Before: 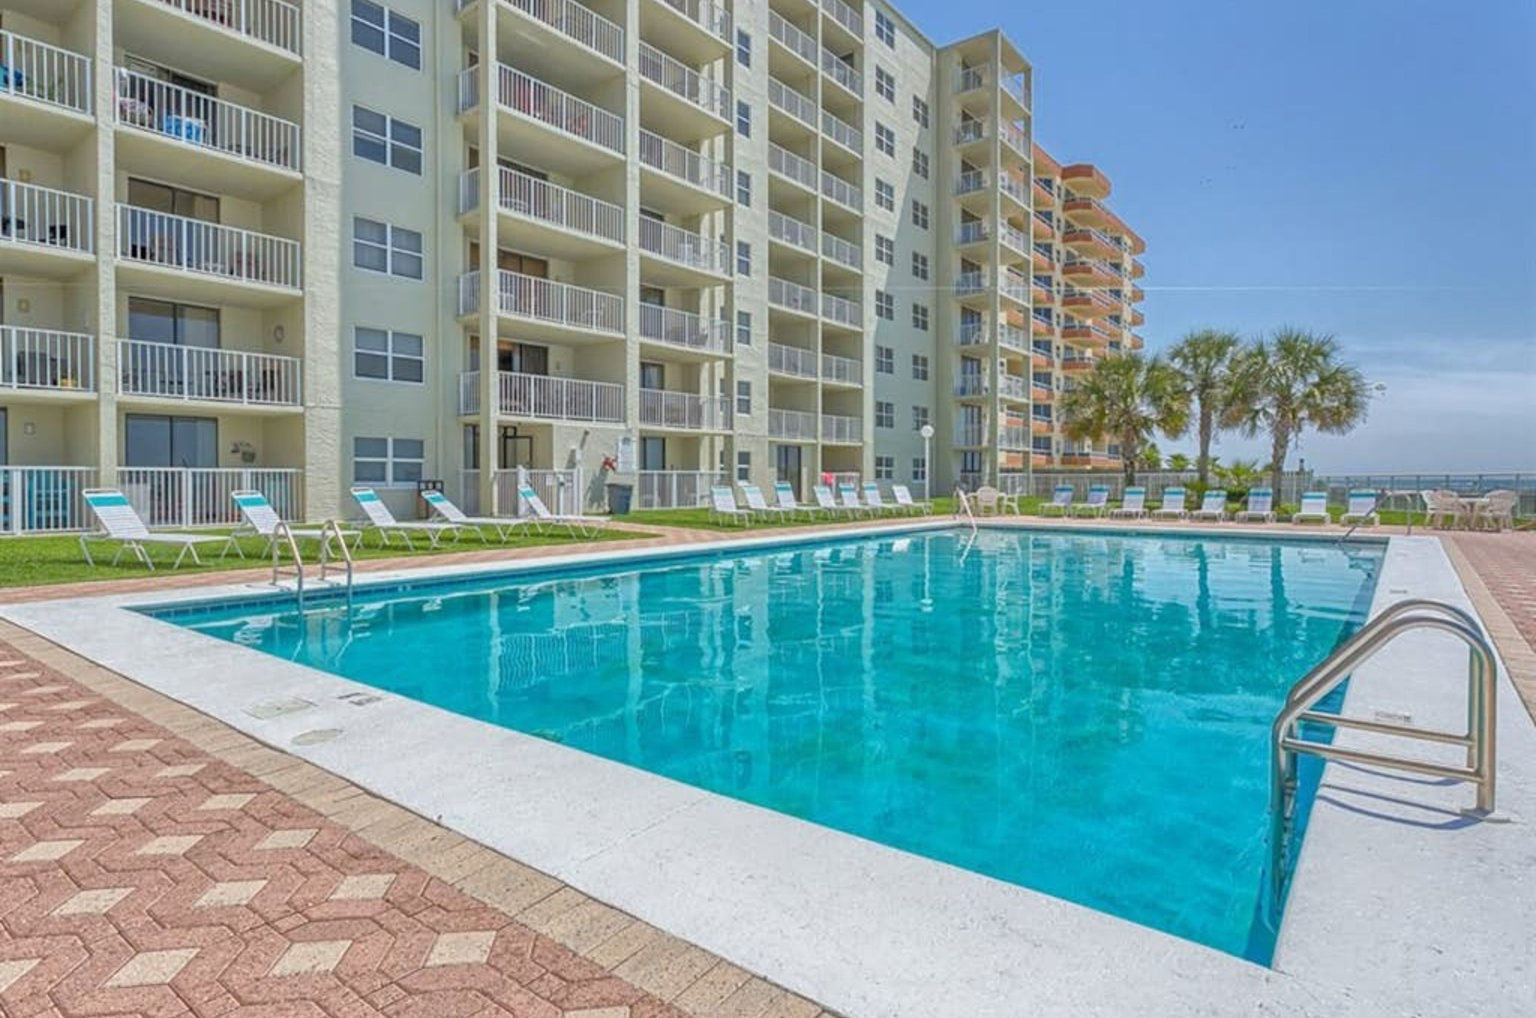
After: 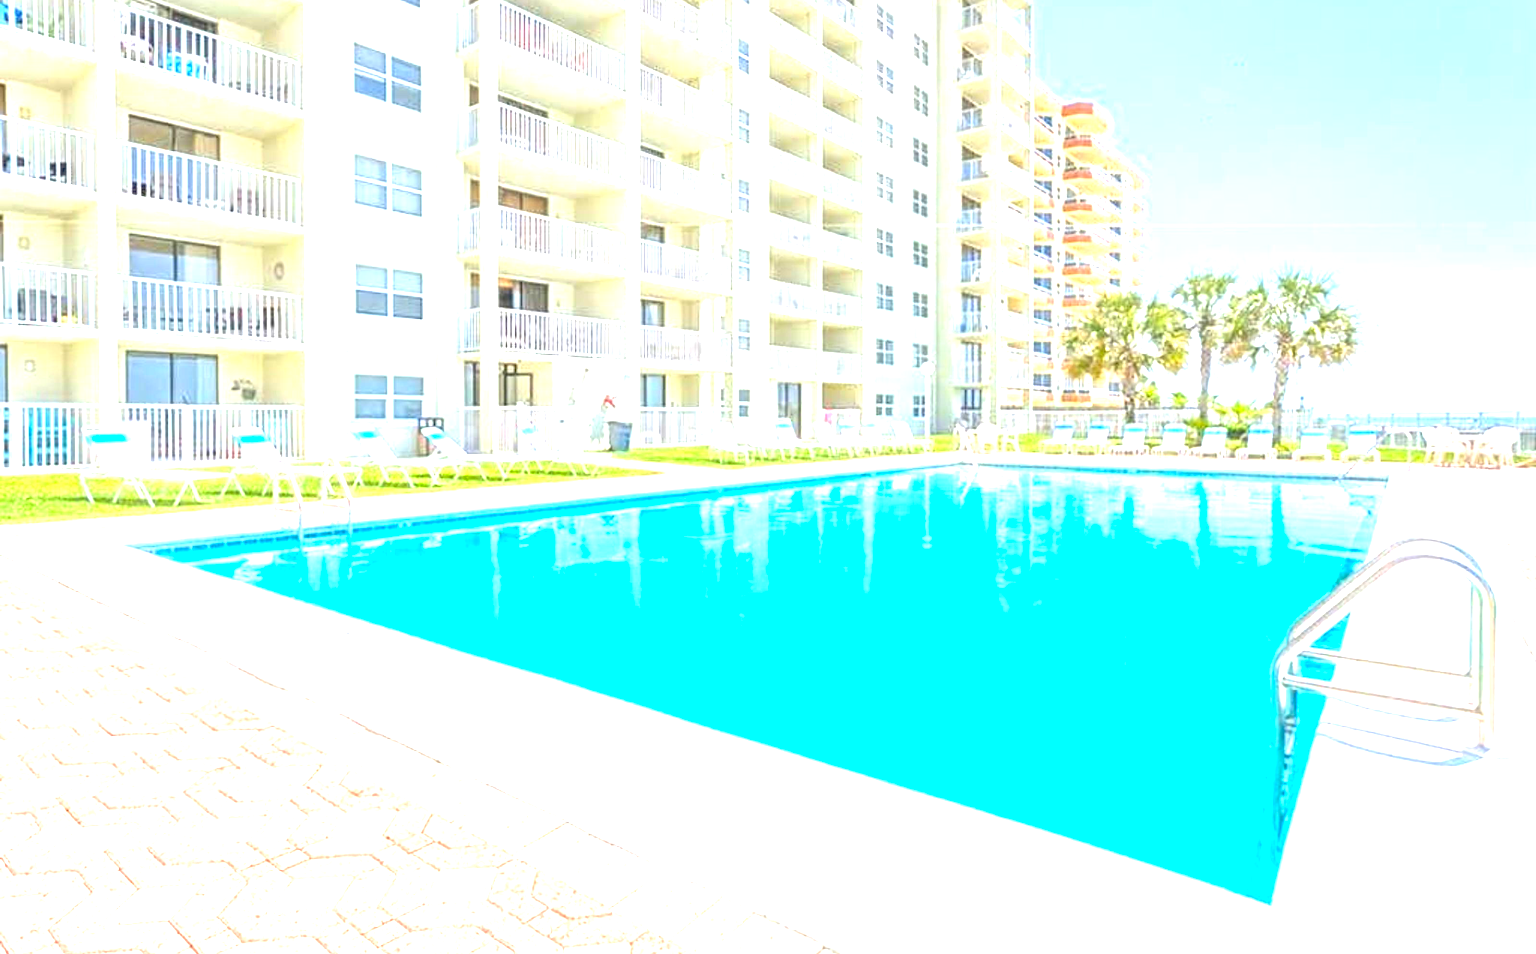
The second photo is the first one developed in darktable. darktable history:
contrast brightness saturation: contrast 0.034, brightness 0.068, saturation 0.131
local contrast: detail 130%
exposure: black level correction 0, exposure 2.399 EV, compensate highlight preservation false
crop and rotate: top 6.19%
tone equalizer: -7 EV 0.157 EV, -6 EV 0.618 EV, -5 EV 1.12 EV, -4 EV 1.33 EV, -3 EV 1.12 EV, -2 EV 0.6 EV, -1 EV 0.156 EV
